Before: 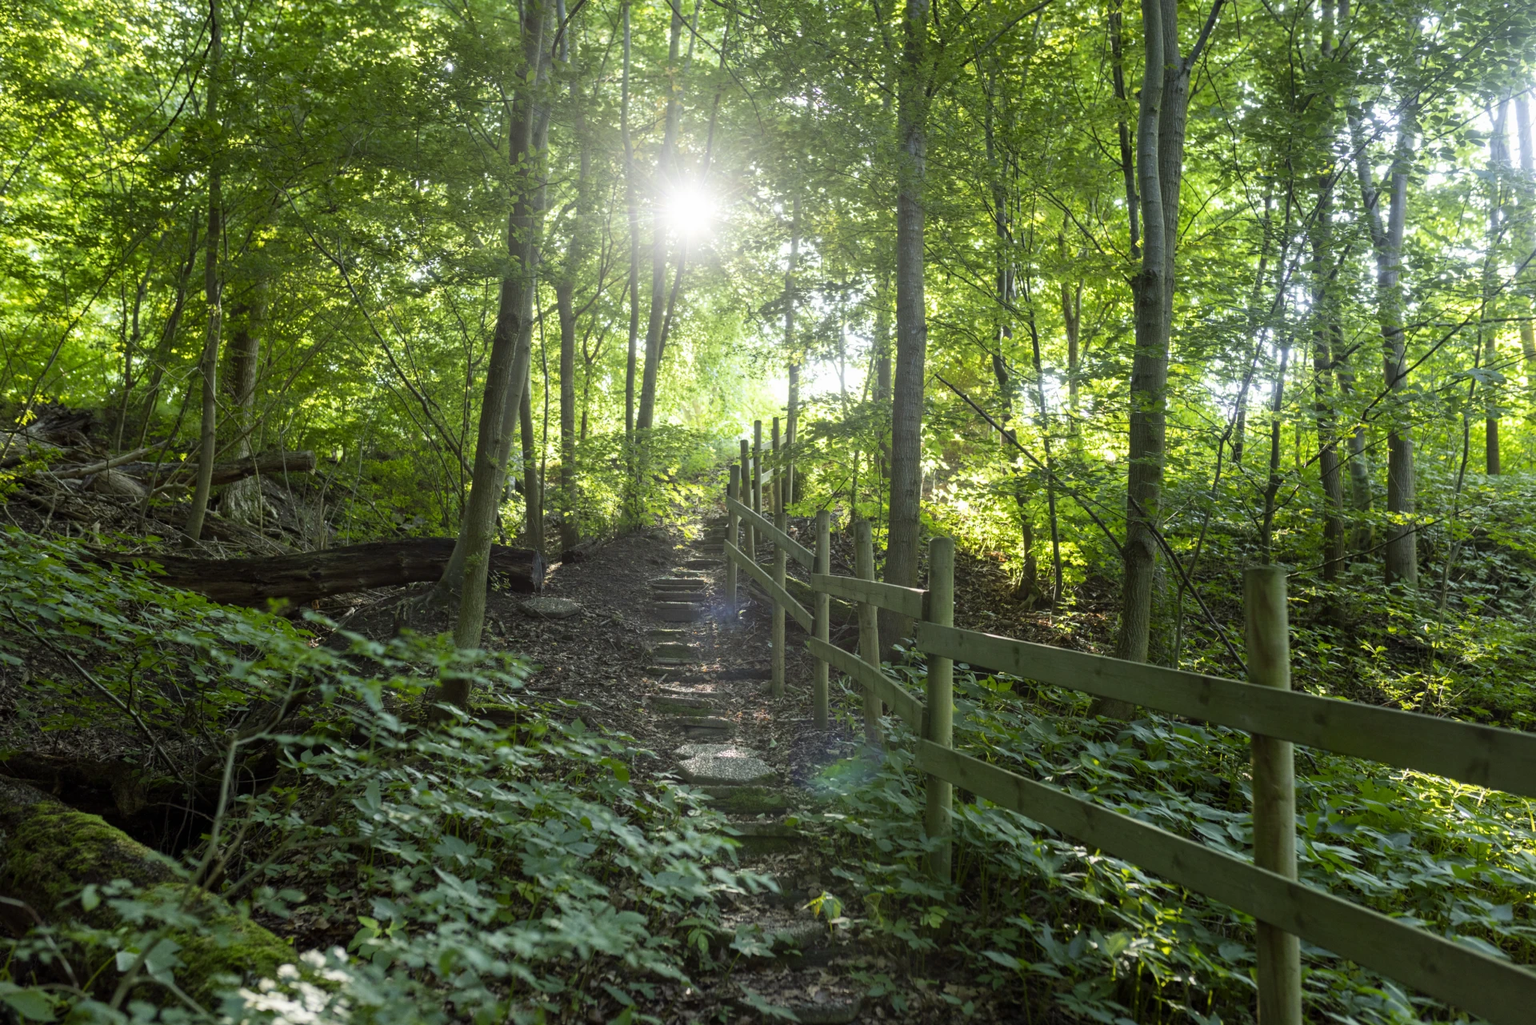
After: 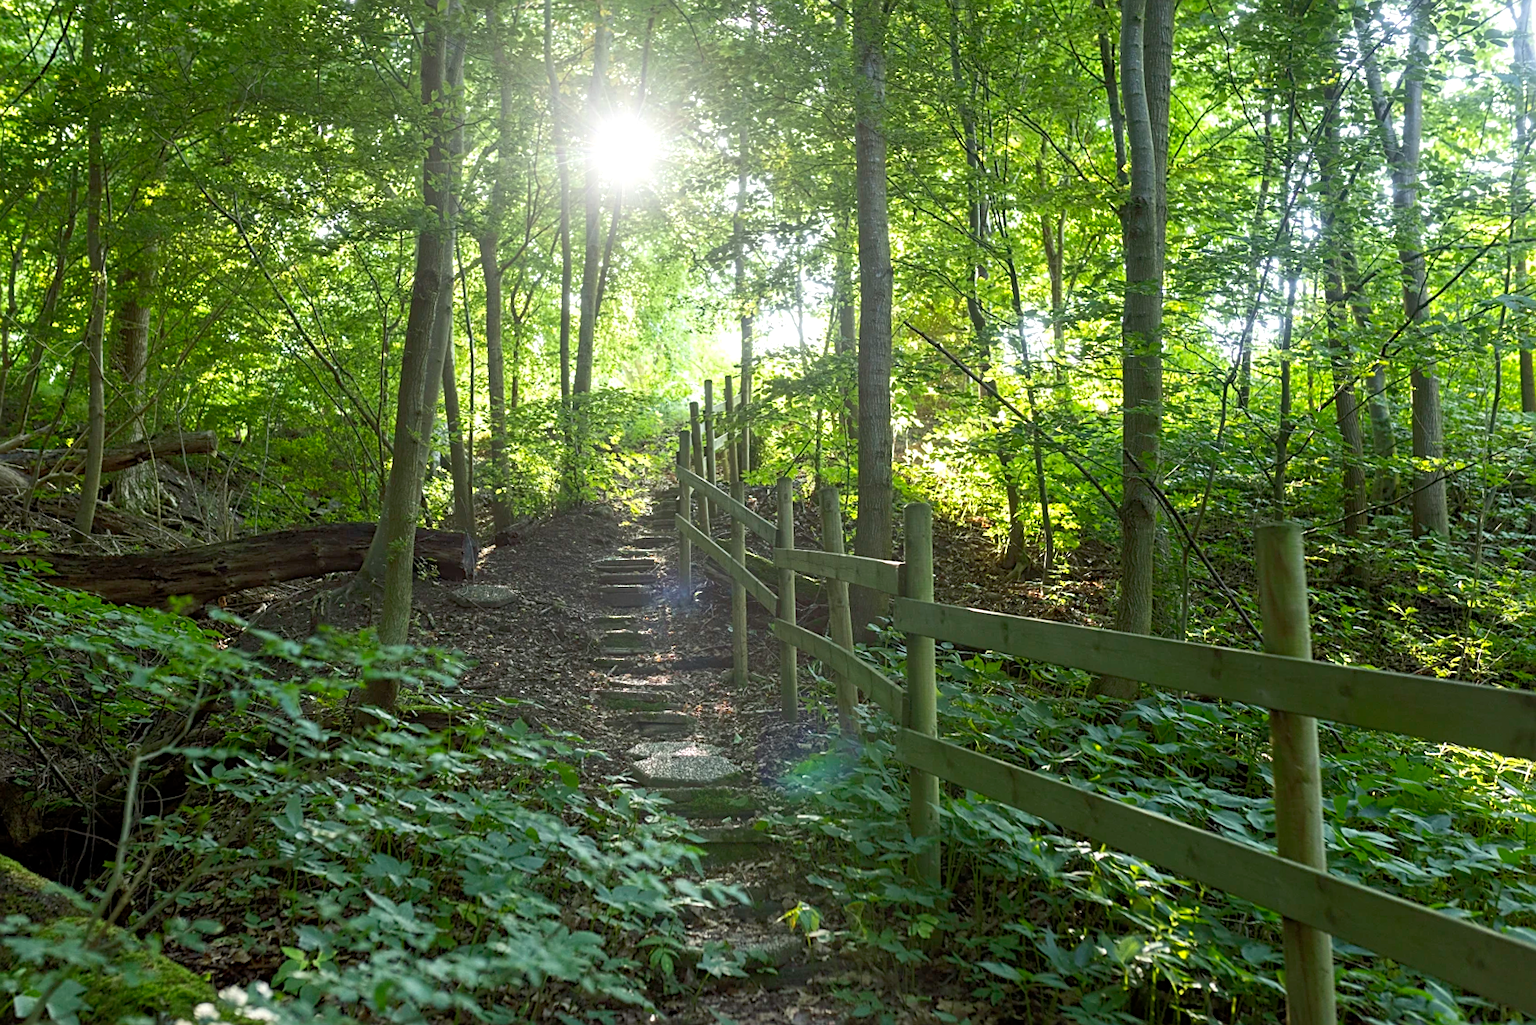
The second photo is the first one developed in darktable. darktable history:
crop and rotate: angle 1.96°, left 5.673%, top 5.673%
sharpen: on, module defaults
exposure: exposure 0.197 EV, compensate highlight preservation false
rgb curve: curves: ch0 [(0, 0) (0.093, 0.159) (0.241, 0.265) (0.414, 0.42) (1, 1)], compensate middle gray true, preserve colors basic power
